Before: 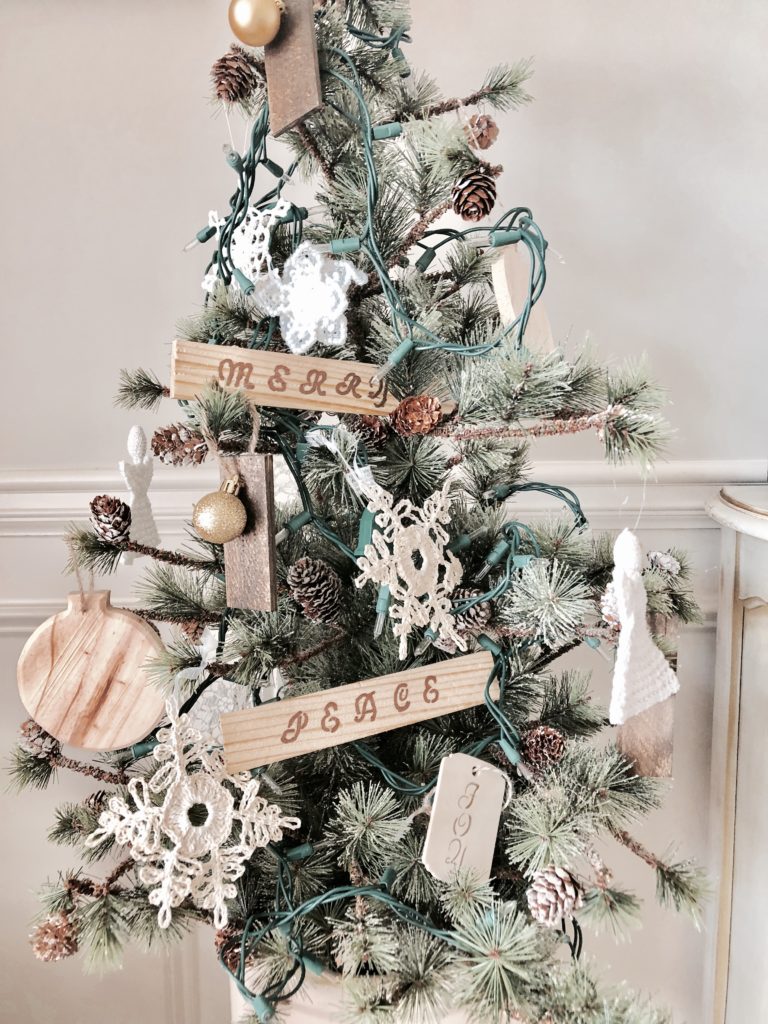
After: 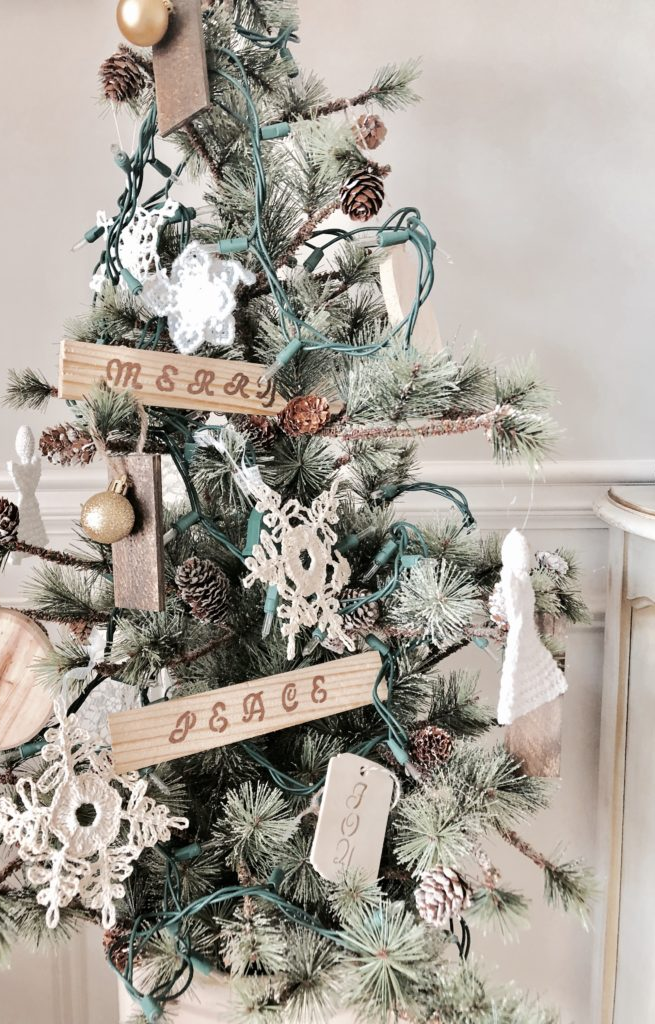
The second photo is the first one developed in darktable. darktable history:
crop and rotate: left 14.658%
